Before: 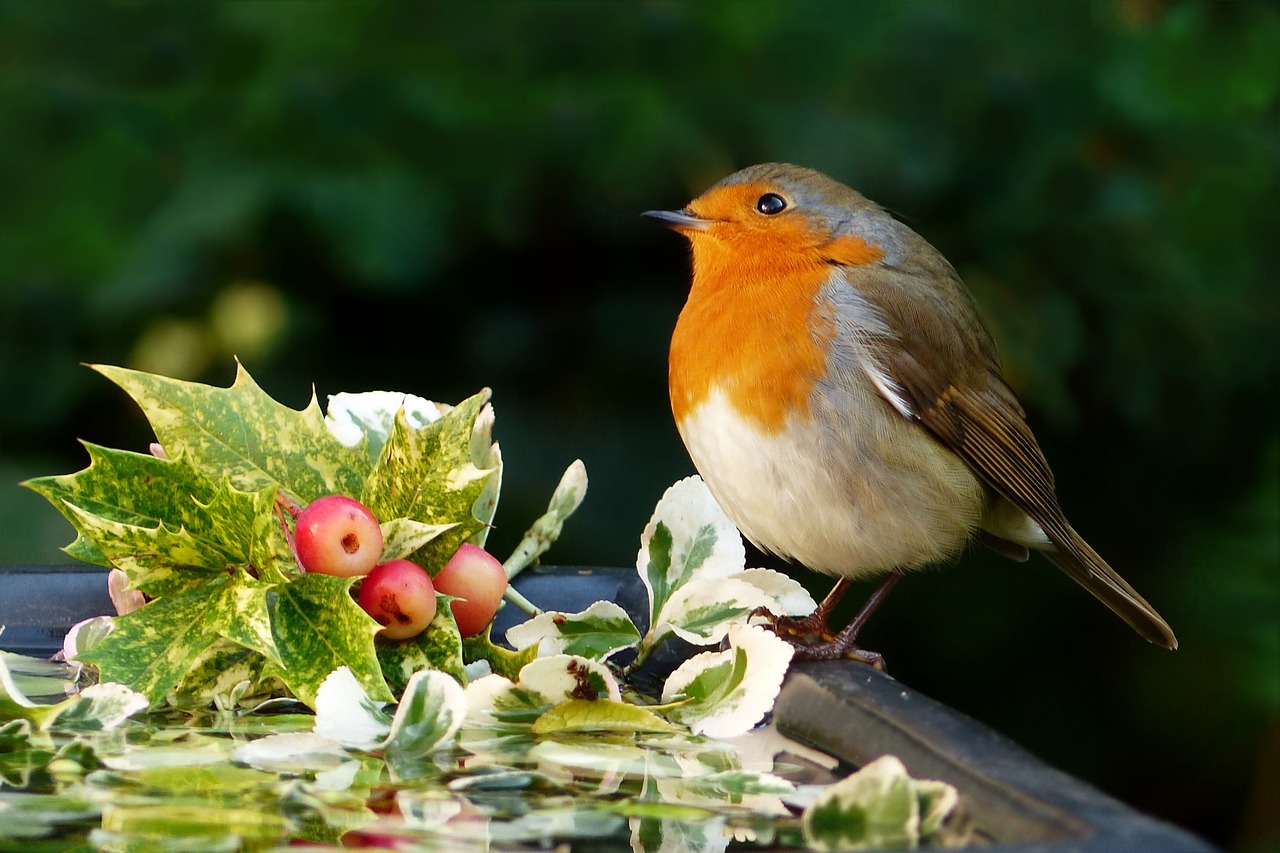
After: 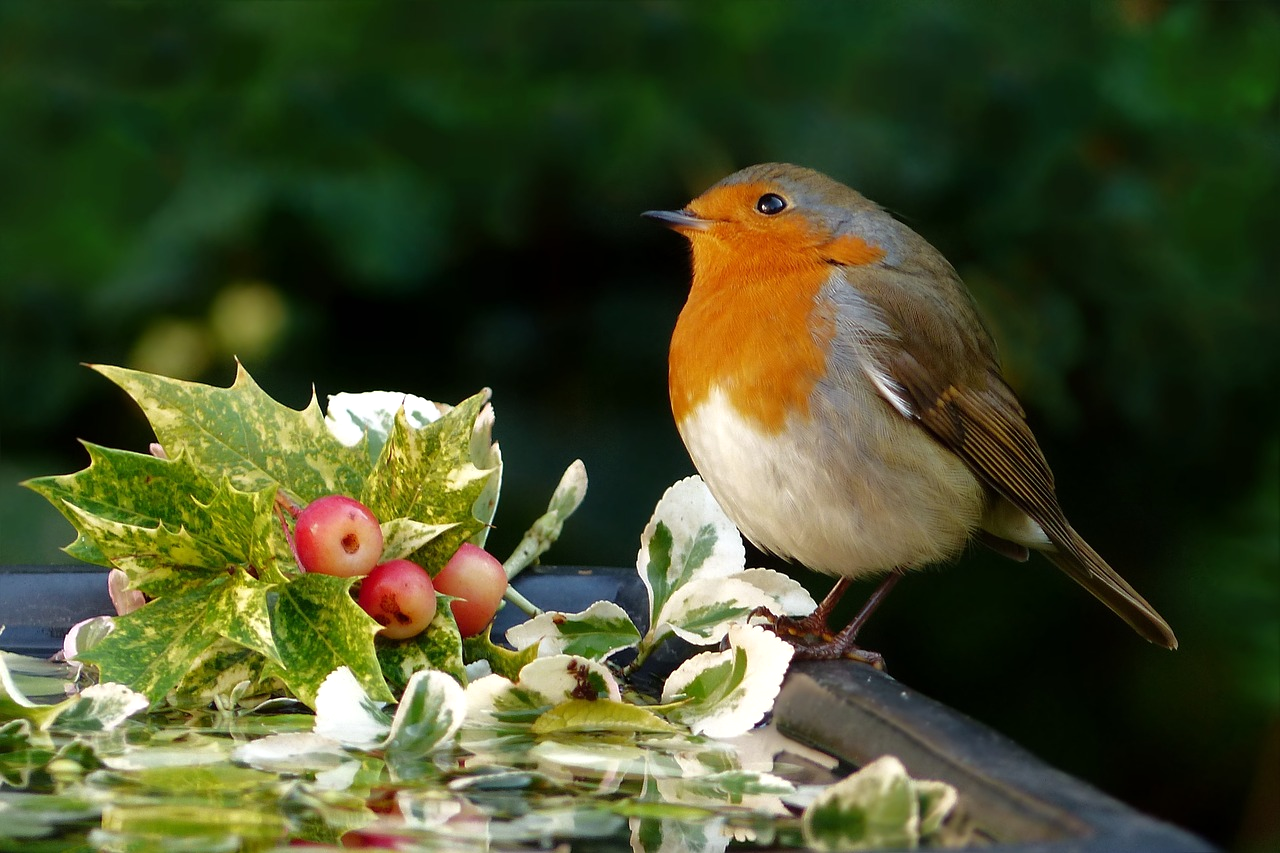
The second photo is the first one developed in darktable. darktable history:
tone equalizer: -8 EV -0.001 EV, -7 EV 0.002 EV, -6 EV -0.004 EV, -5 EV -0.002 EV, -4 EV -0.06 EV, -3 EV -0.221 EV, -2 EV -0.284 EV, -1 EV 0.086 EV, +0 EV 0.282 EV, edges refinement/feathering 500, mask exposure compensation -1.57 EV, preserve details no
